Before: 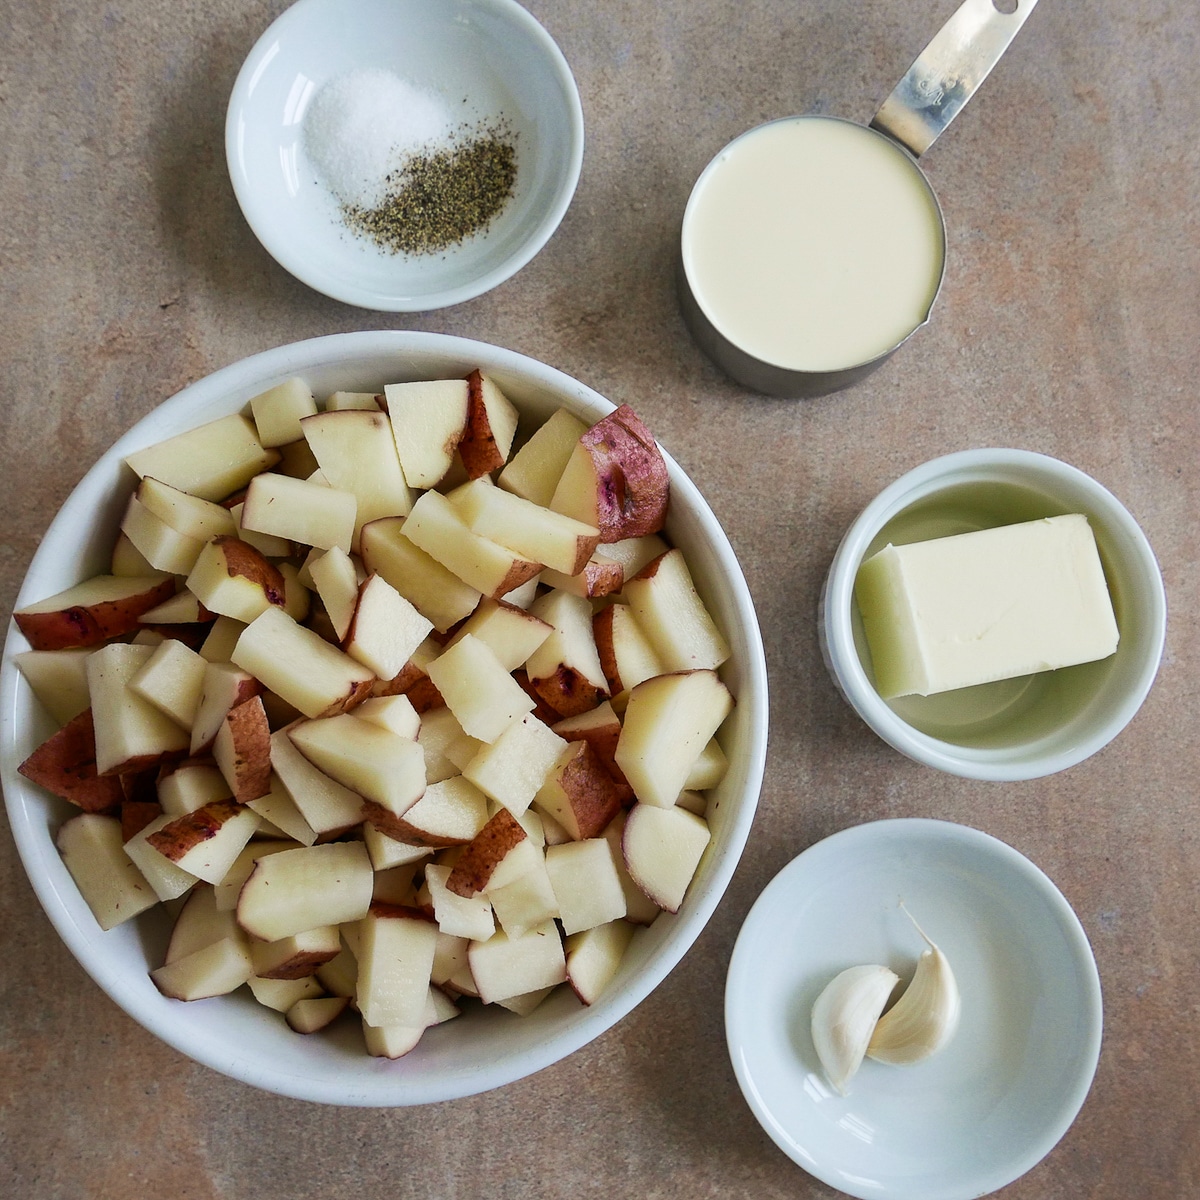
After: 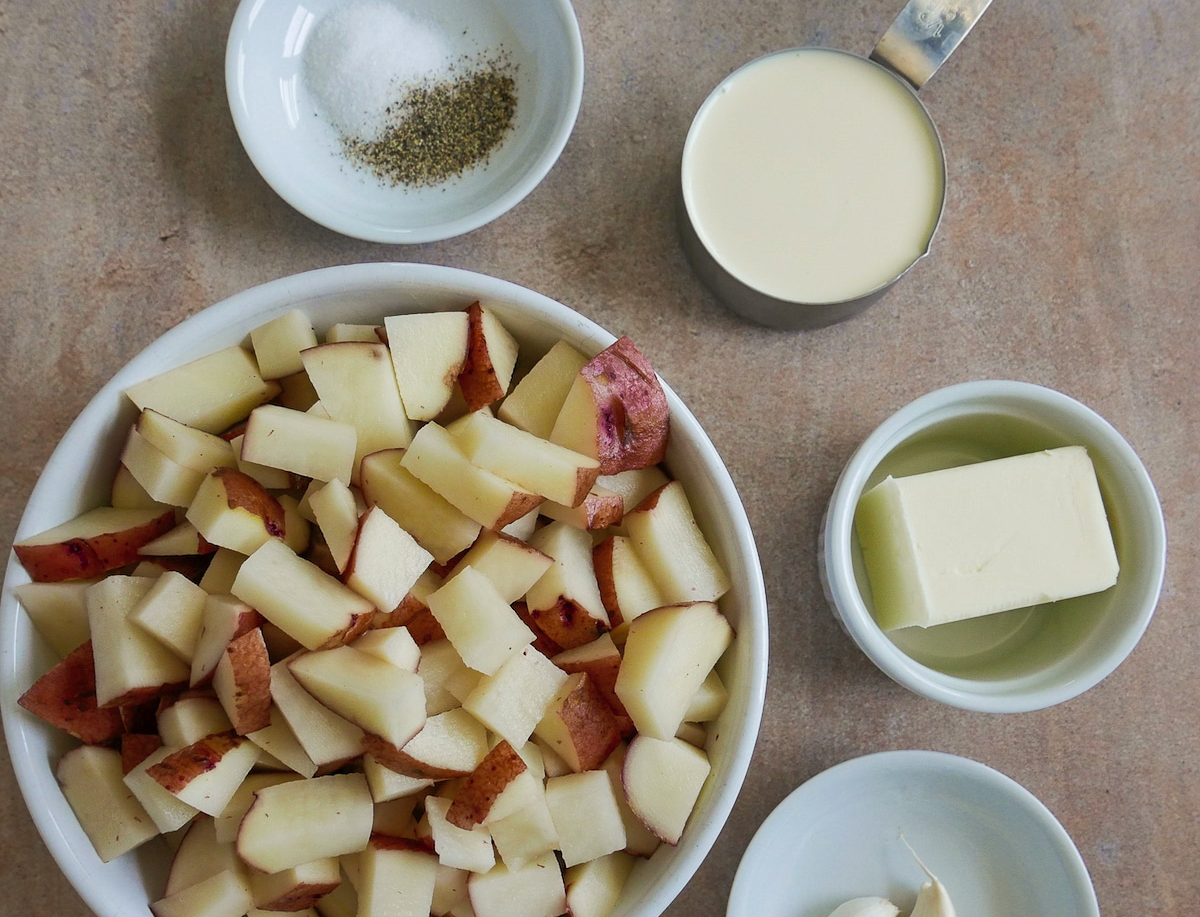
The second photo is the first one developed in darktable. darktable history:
shadows and highlights: on, module defaults
crop: top 5.694%, bottom 17.821%
